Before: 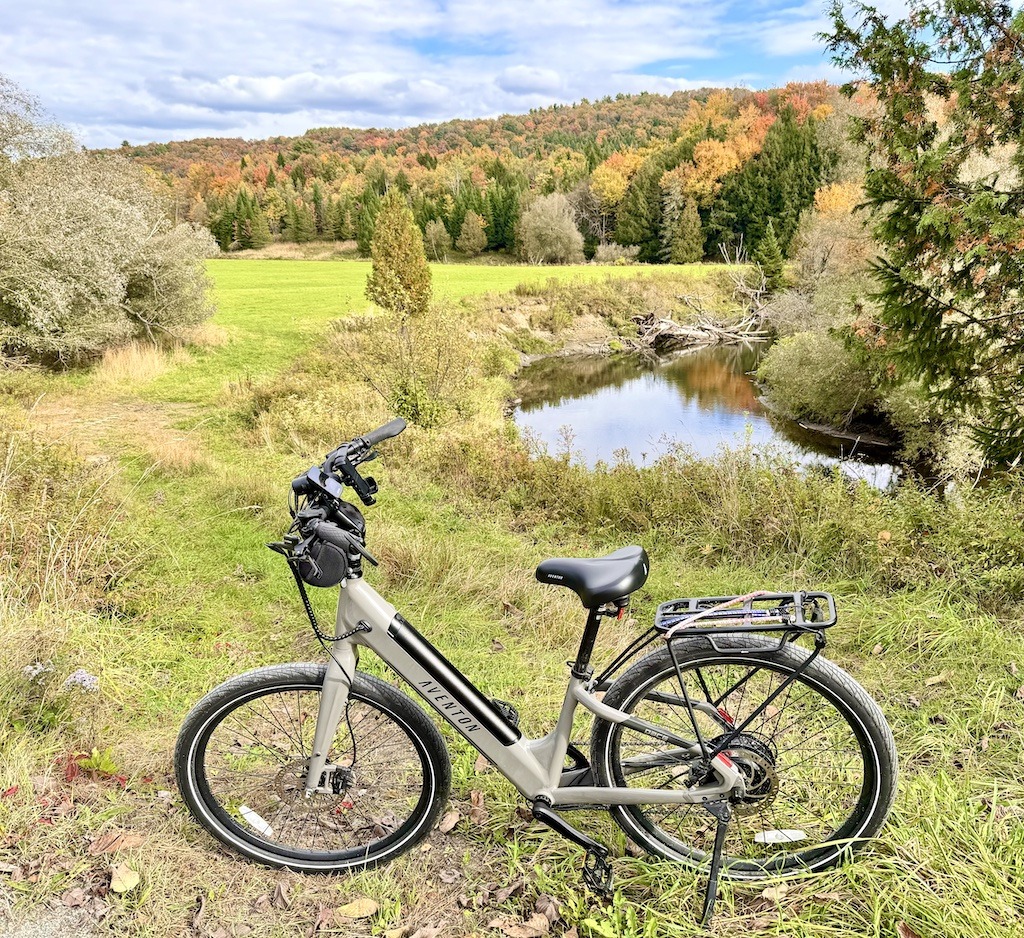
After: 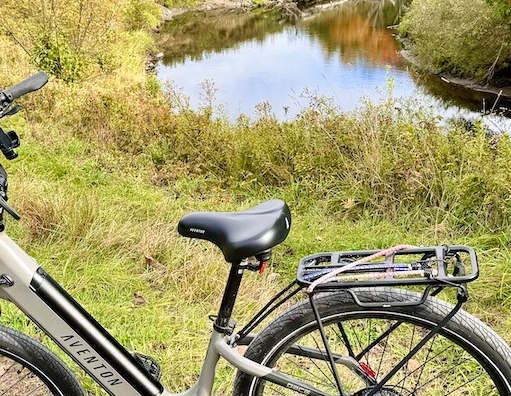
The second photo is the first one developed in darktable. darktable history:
crop: left 34.963%, top 36.942%, right 15.09%, bottom 20.038%
